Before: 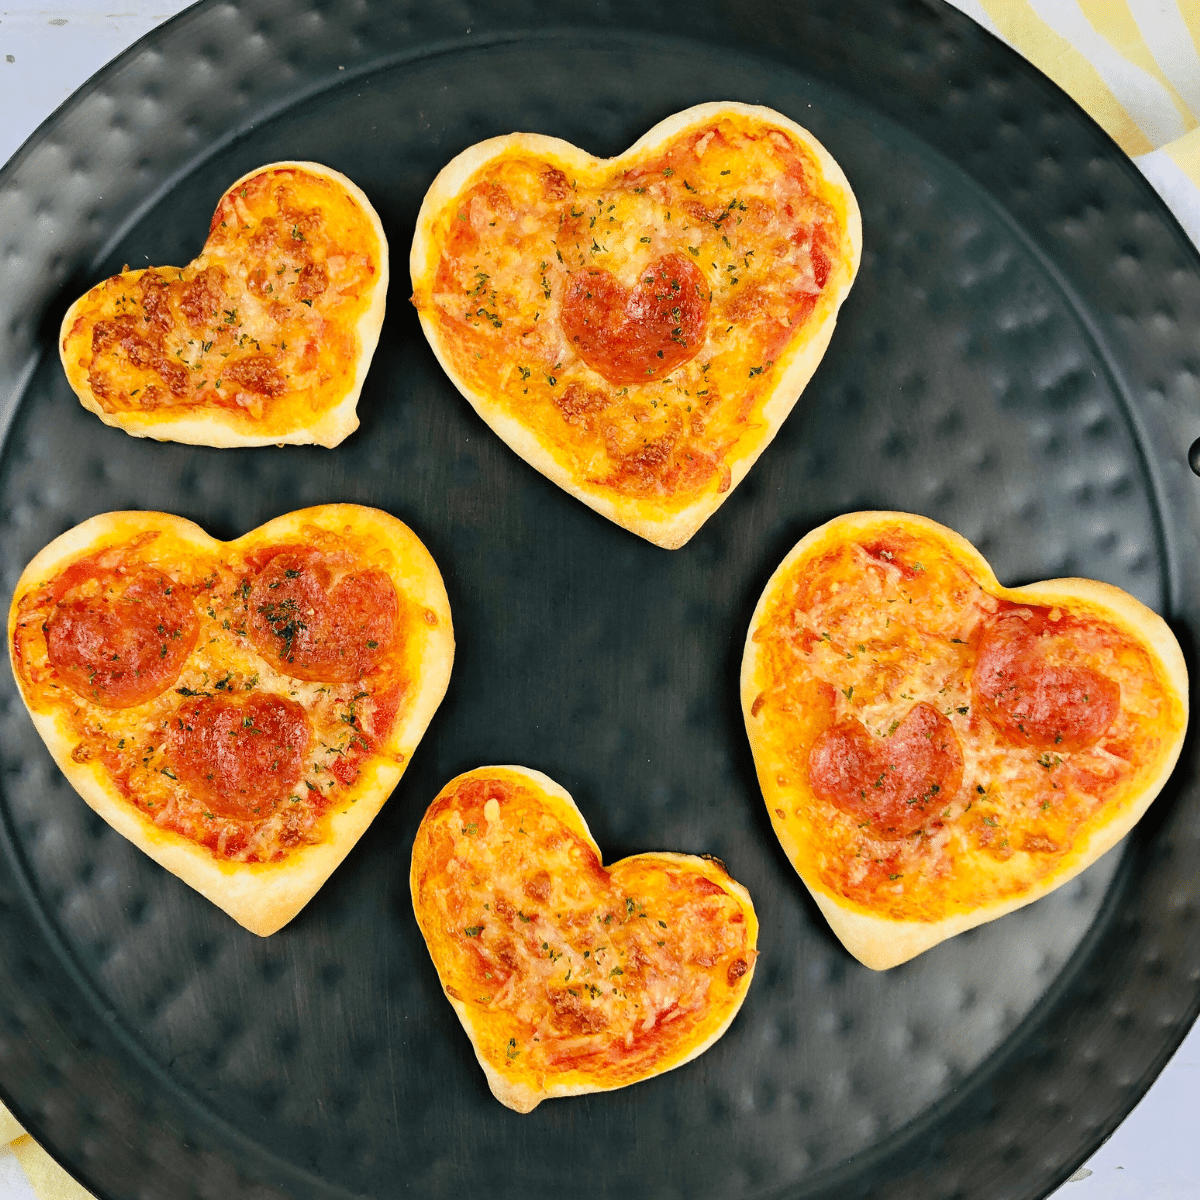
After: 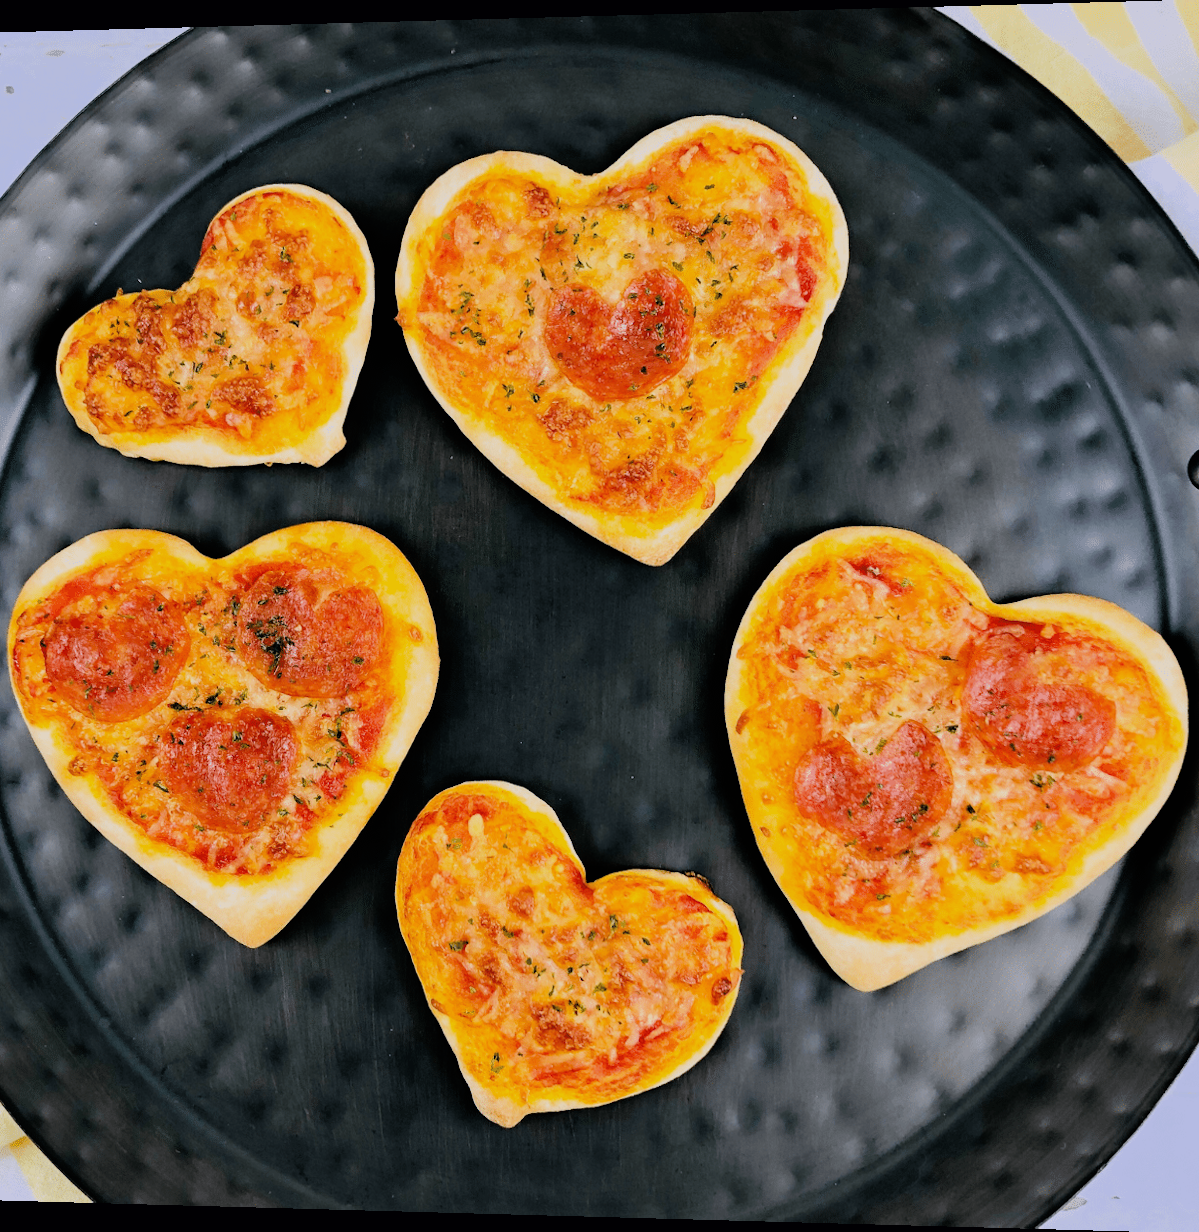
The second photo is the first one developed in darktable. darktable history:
filmic rgb: threshold 3 EV, hardness 4.17, latitude 50%, contrast 1.1, preserve chrominance max RGB, color science v6 (2022), contrast in shadows safe, contrast in highlights safe, enable highlight reconstruction true
white balance: red 1.004, blue 1.096
rotate and perspective: lens shift (horizontal) -0.055, automatic cropping off
